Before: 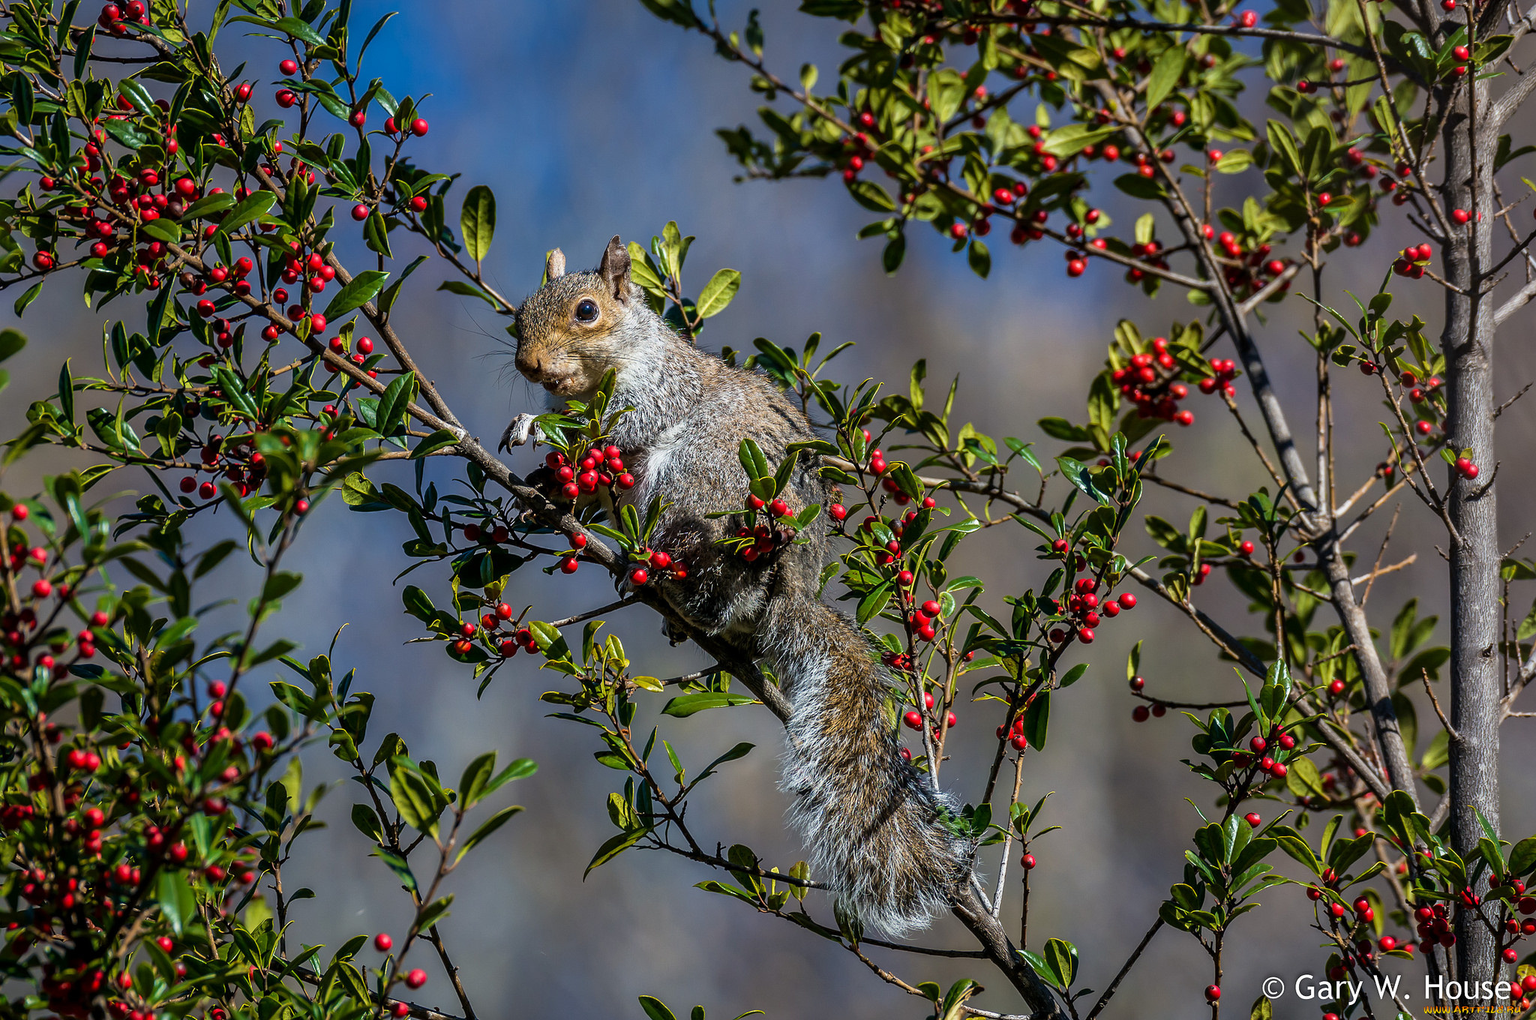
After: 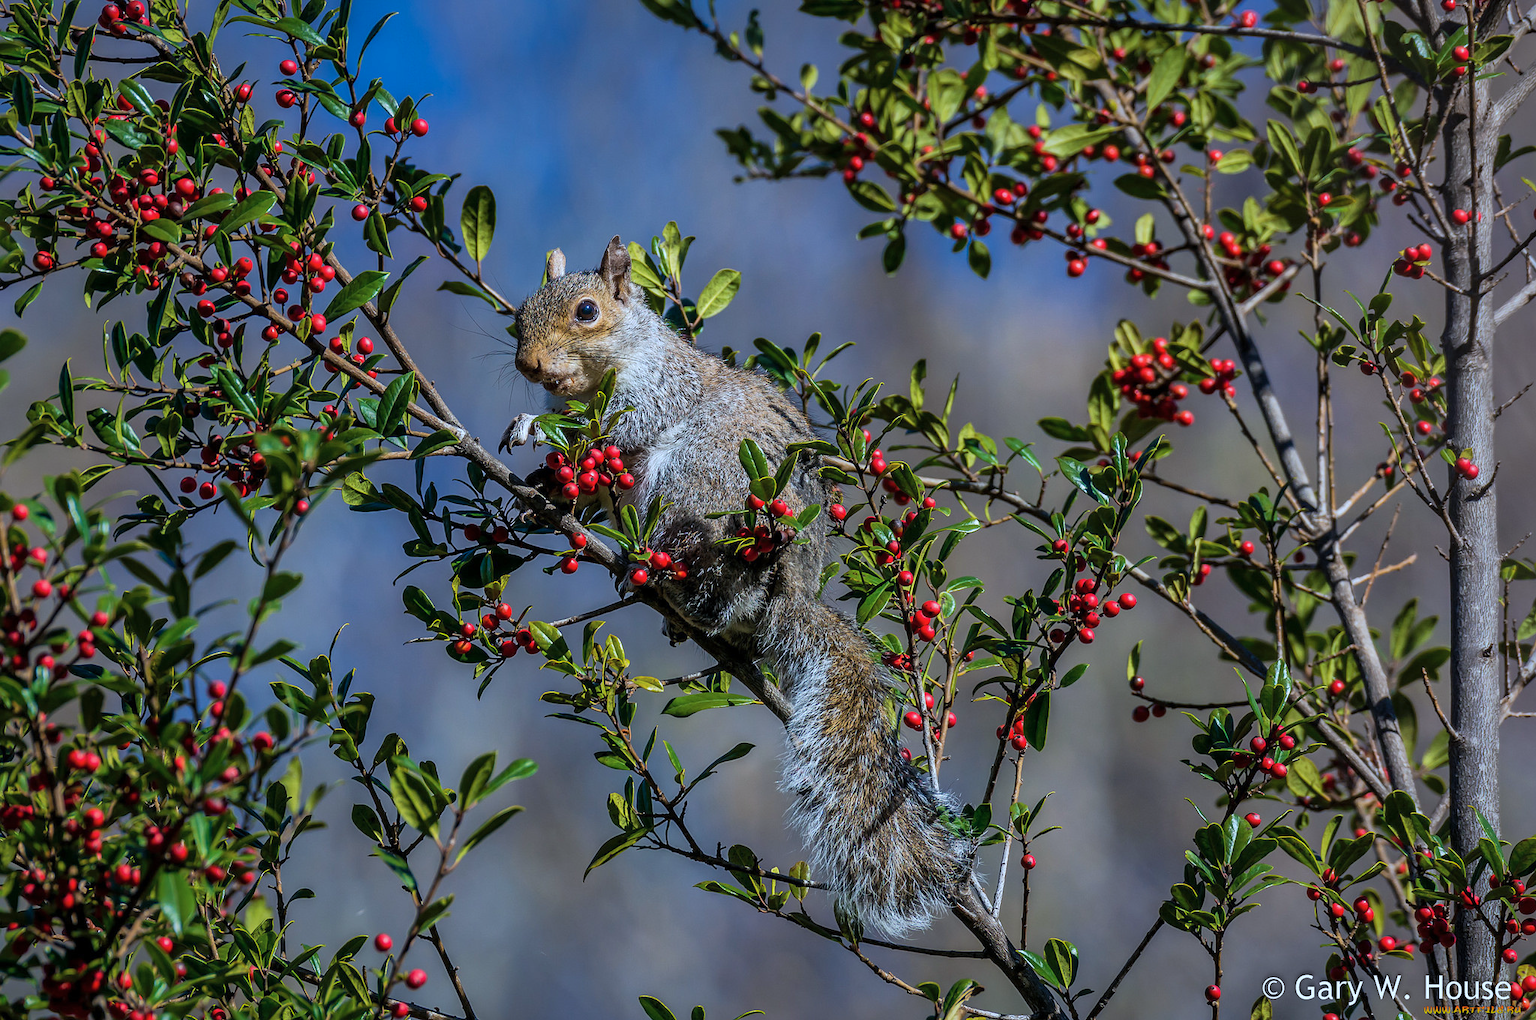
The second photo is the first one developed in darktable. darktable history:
color calibration: illuminant as shot in camera, x 0.369, y 0.376, temperature 4327.93 K
shadows and highlights: shadows 39.72, highlights -59.92
